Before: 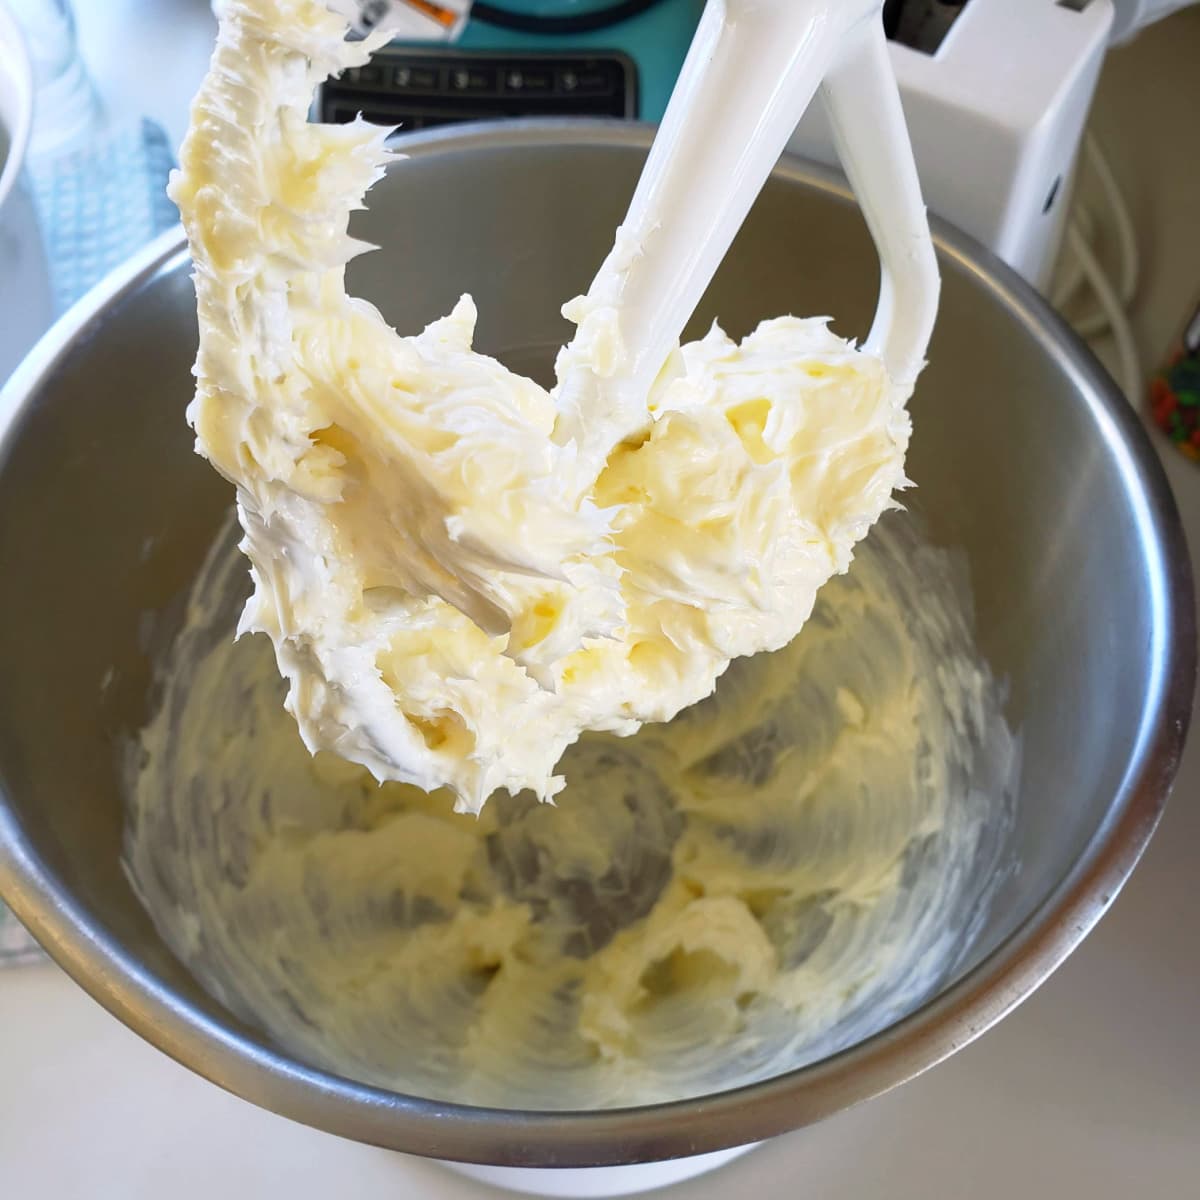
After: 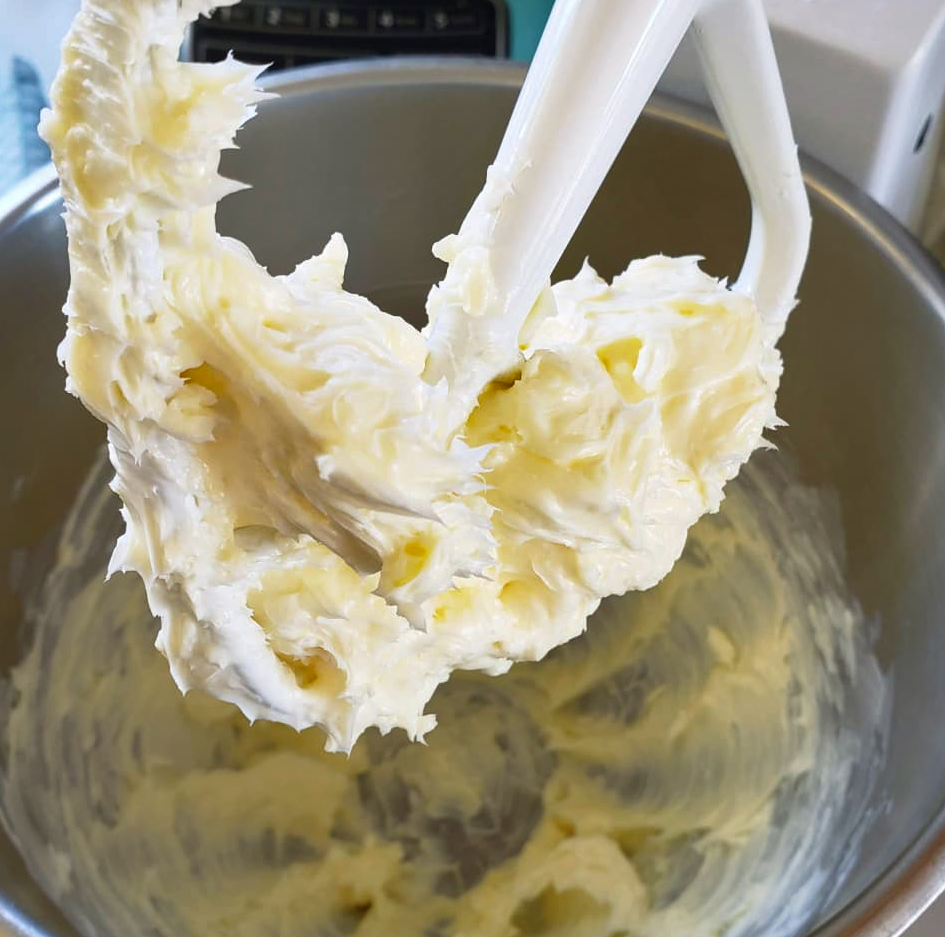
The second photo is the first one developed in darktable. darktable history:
crop and rotate: left 10.77%, top 5.1%, right 10.41%, bottom 16.76%
shadows and highlights: shadows 22.7, highlights -48.71, soften with gaussian
exposure: compensate highlight preservation false
